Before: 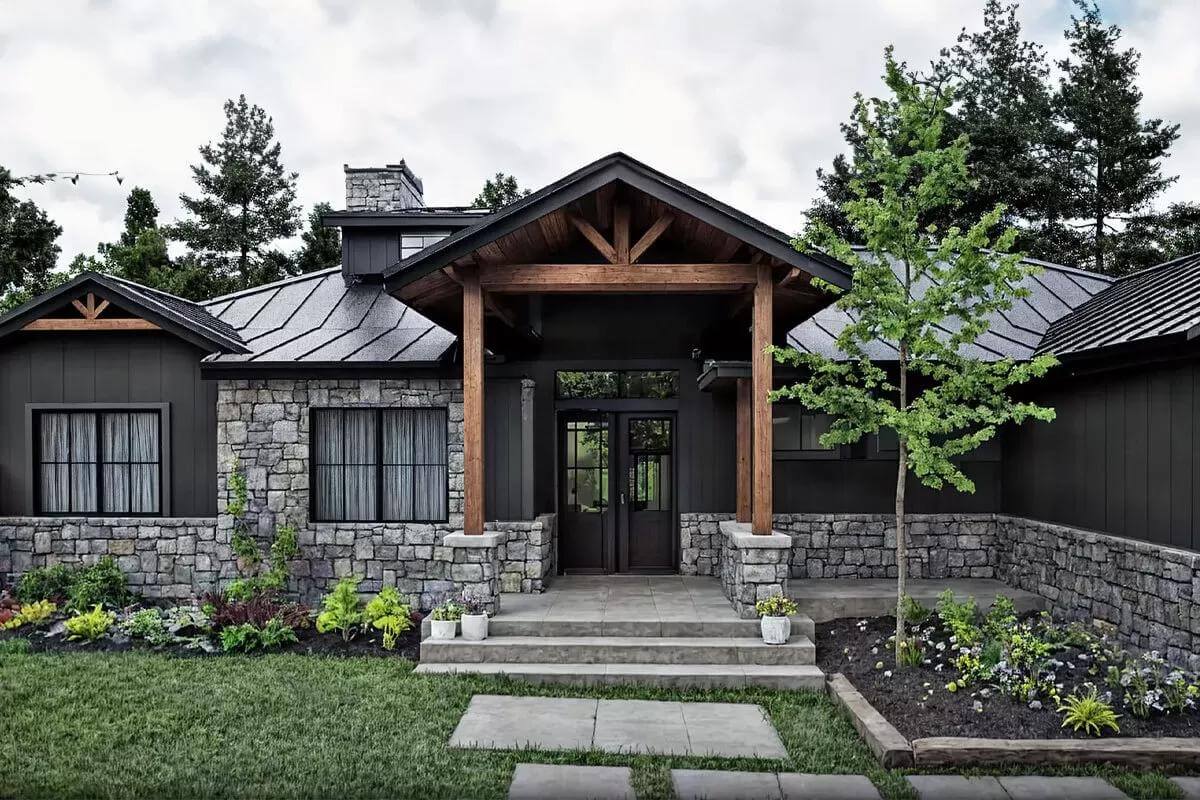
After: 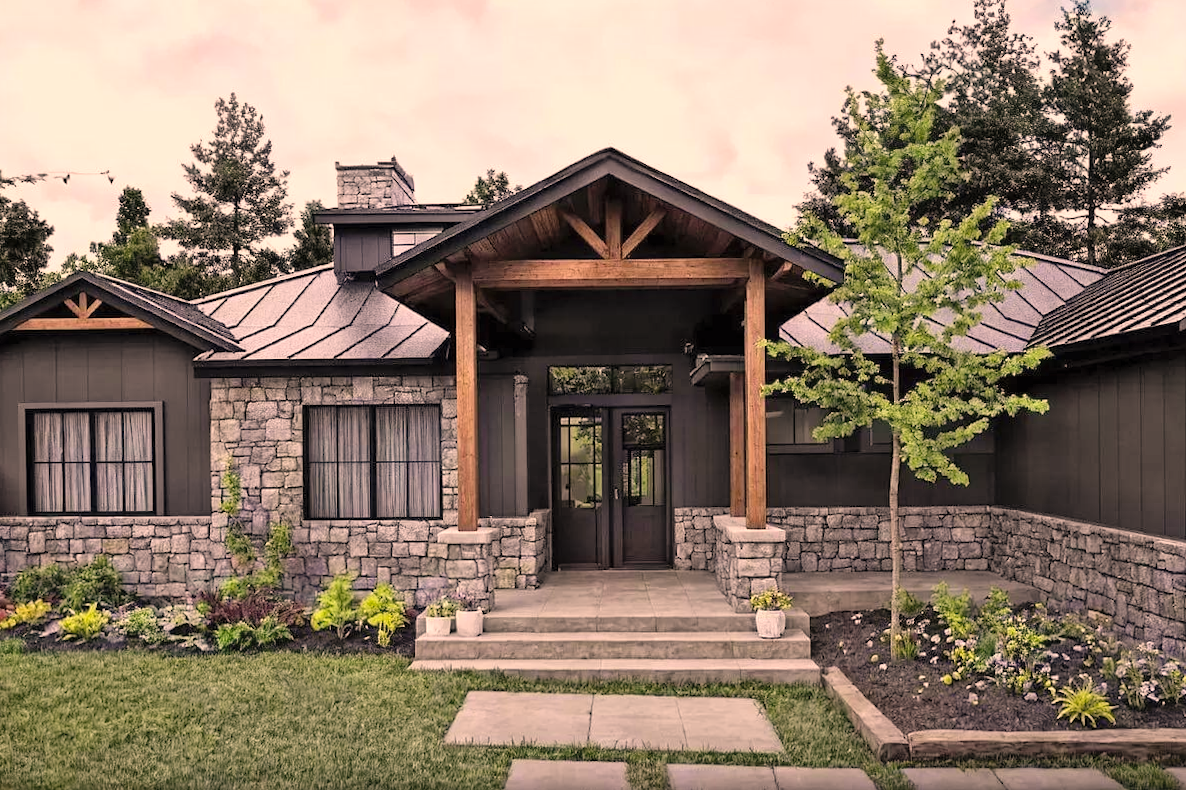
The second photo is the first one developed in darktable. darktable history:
color correction: highlights a* 17.88, highlights b* 18.79
rotate and perspective: rotation -0.45°, automatic cropping original format, crop left 0.008, crop right 0.992, crop top 0.012, crop bottom 0.988
contrast brightness saturation: brightness 0.15
